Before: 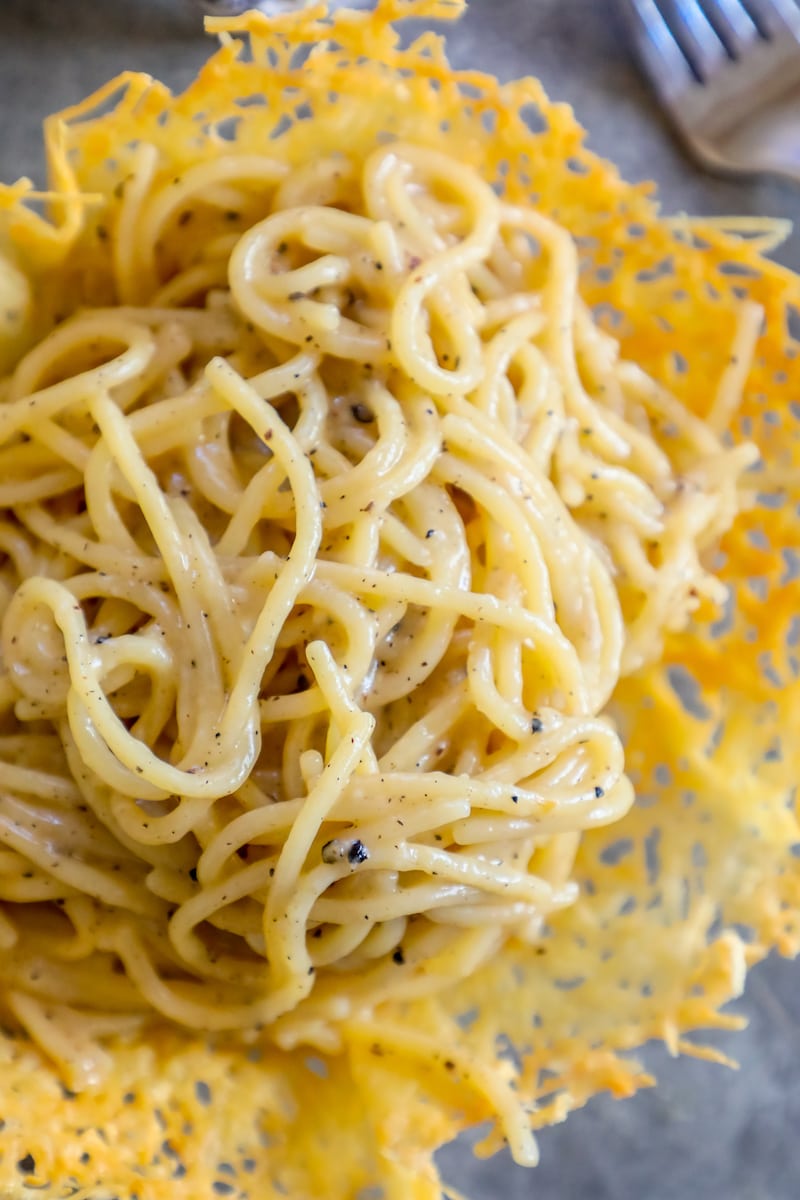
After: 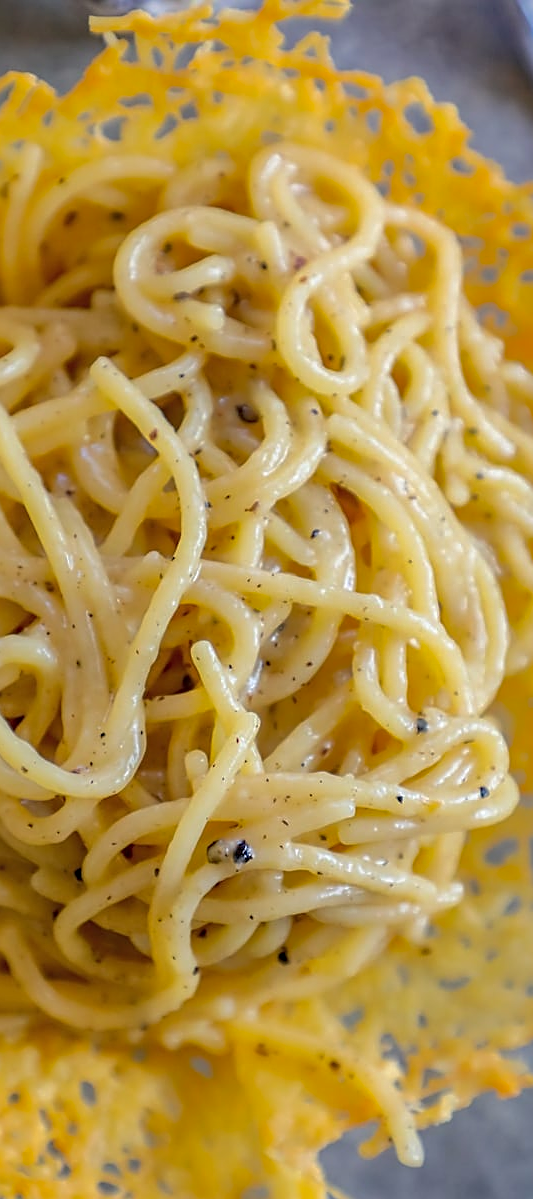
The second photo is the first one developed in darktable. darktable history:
crop and rotate: left 14.385%, right 18.948%
shadows and highlights: shadows 40, highlights -60
sharpen: on, module defaults
